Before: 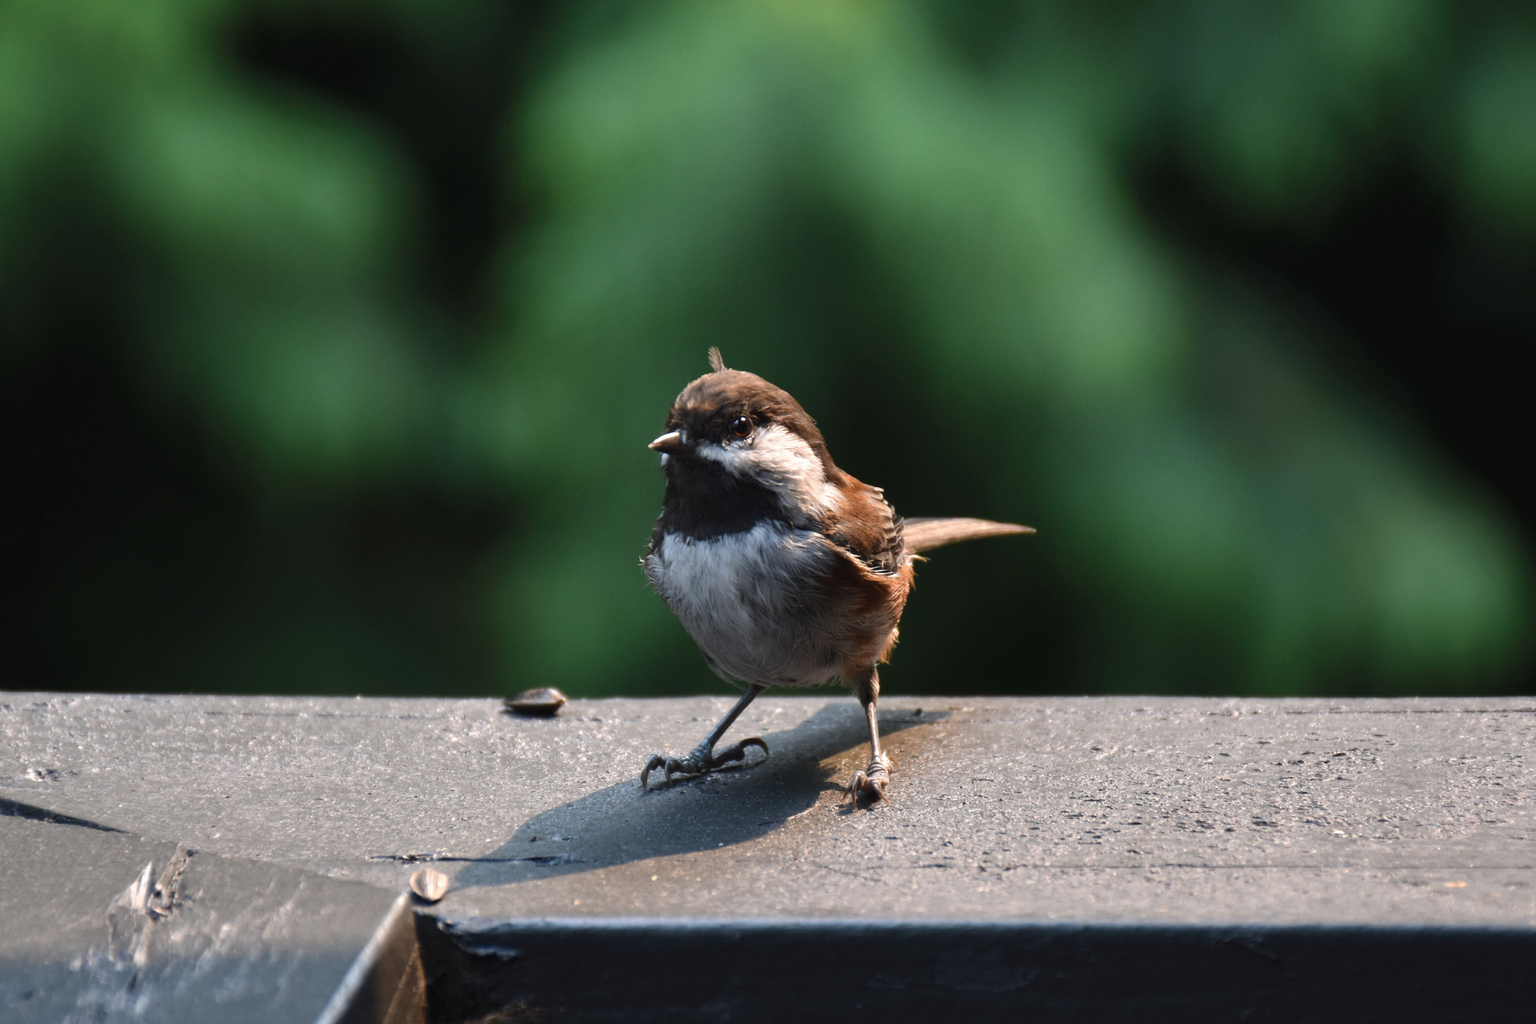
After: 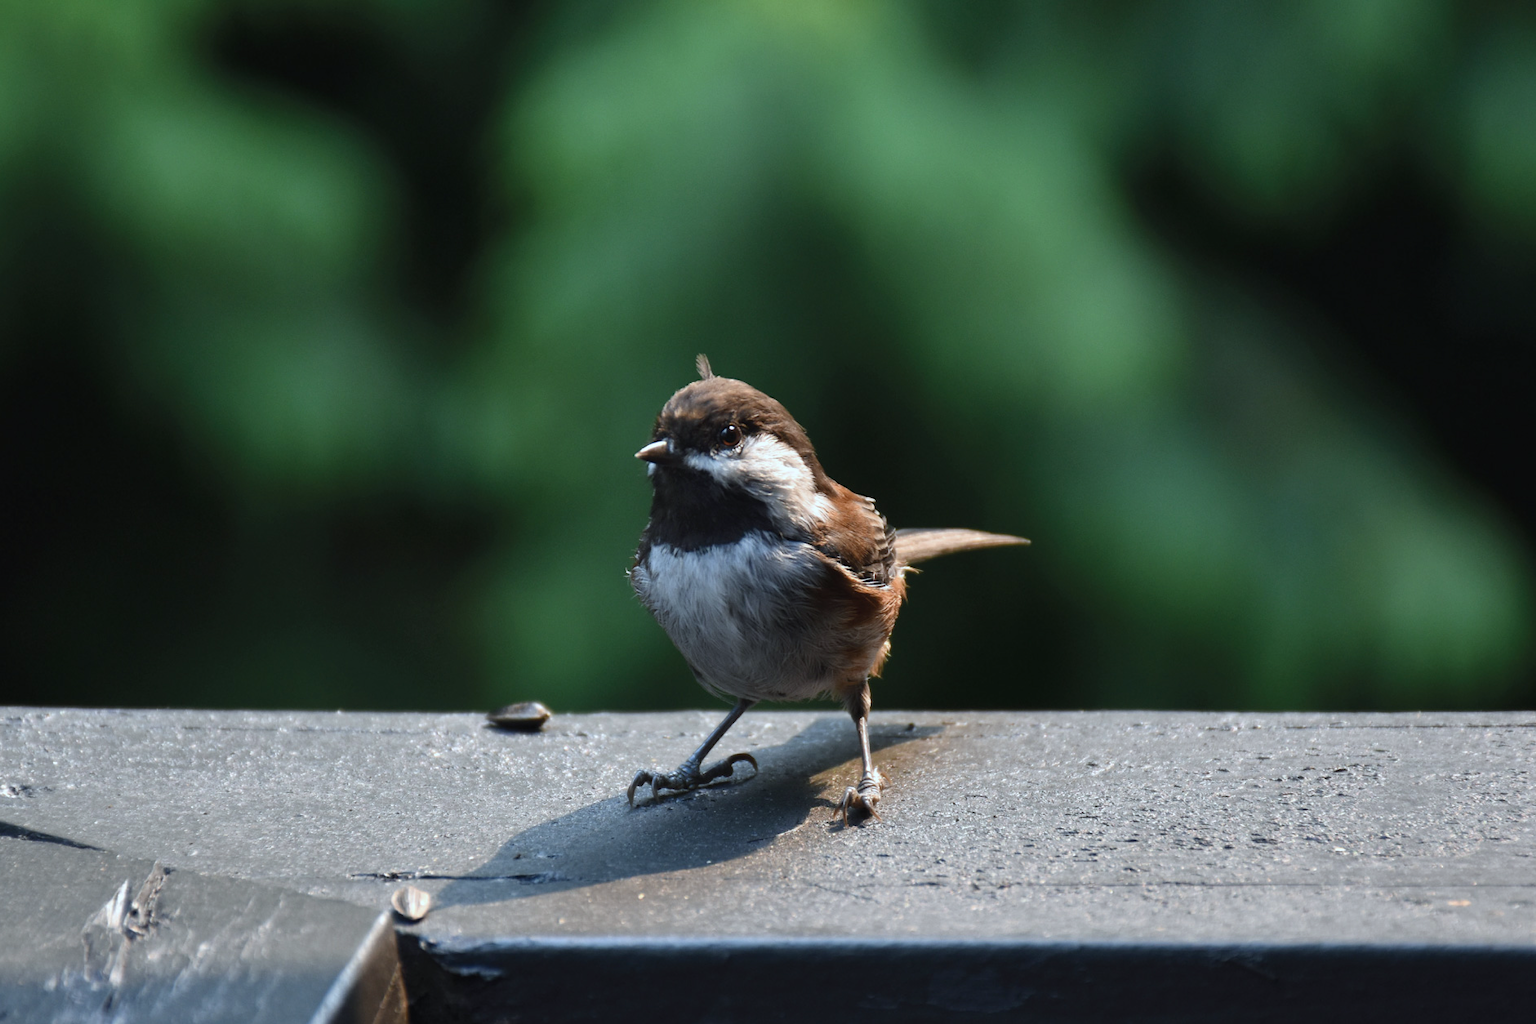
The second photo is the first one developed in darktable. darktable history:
white balance: red 0.925, blue 1.046
crop: left 1.743%, right 0.268%, bottom 2.011%
